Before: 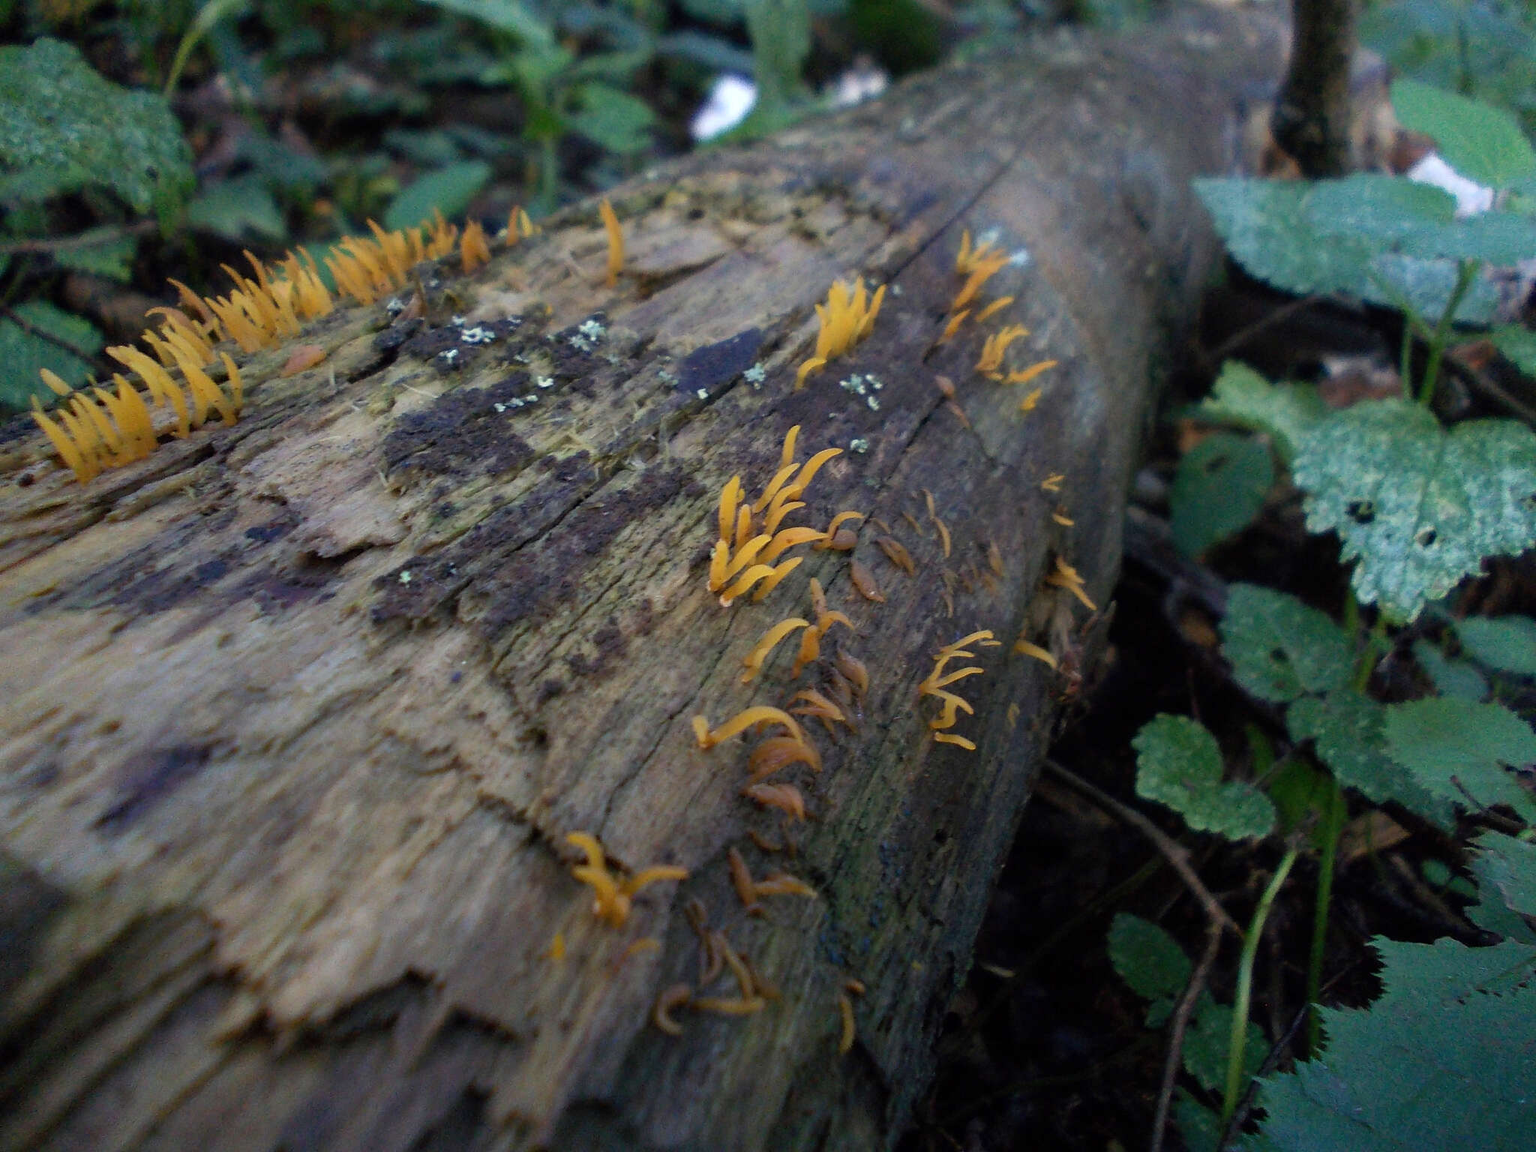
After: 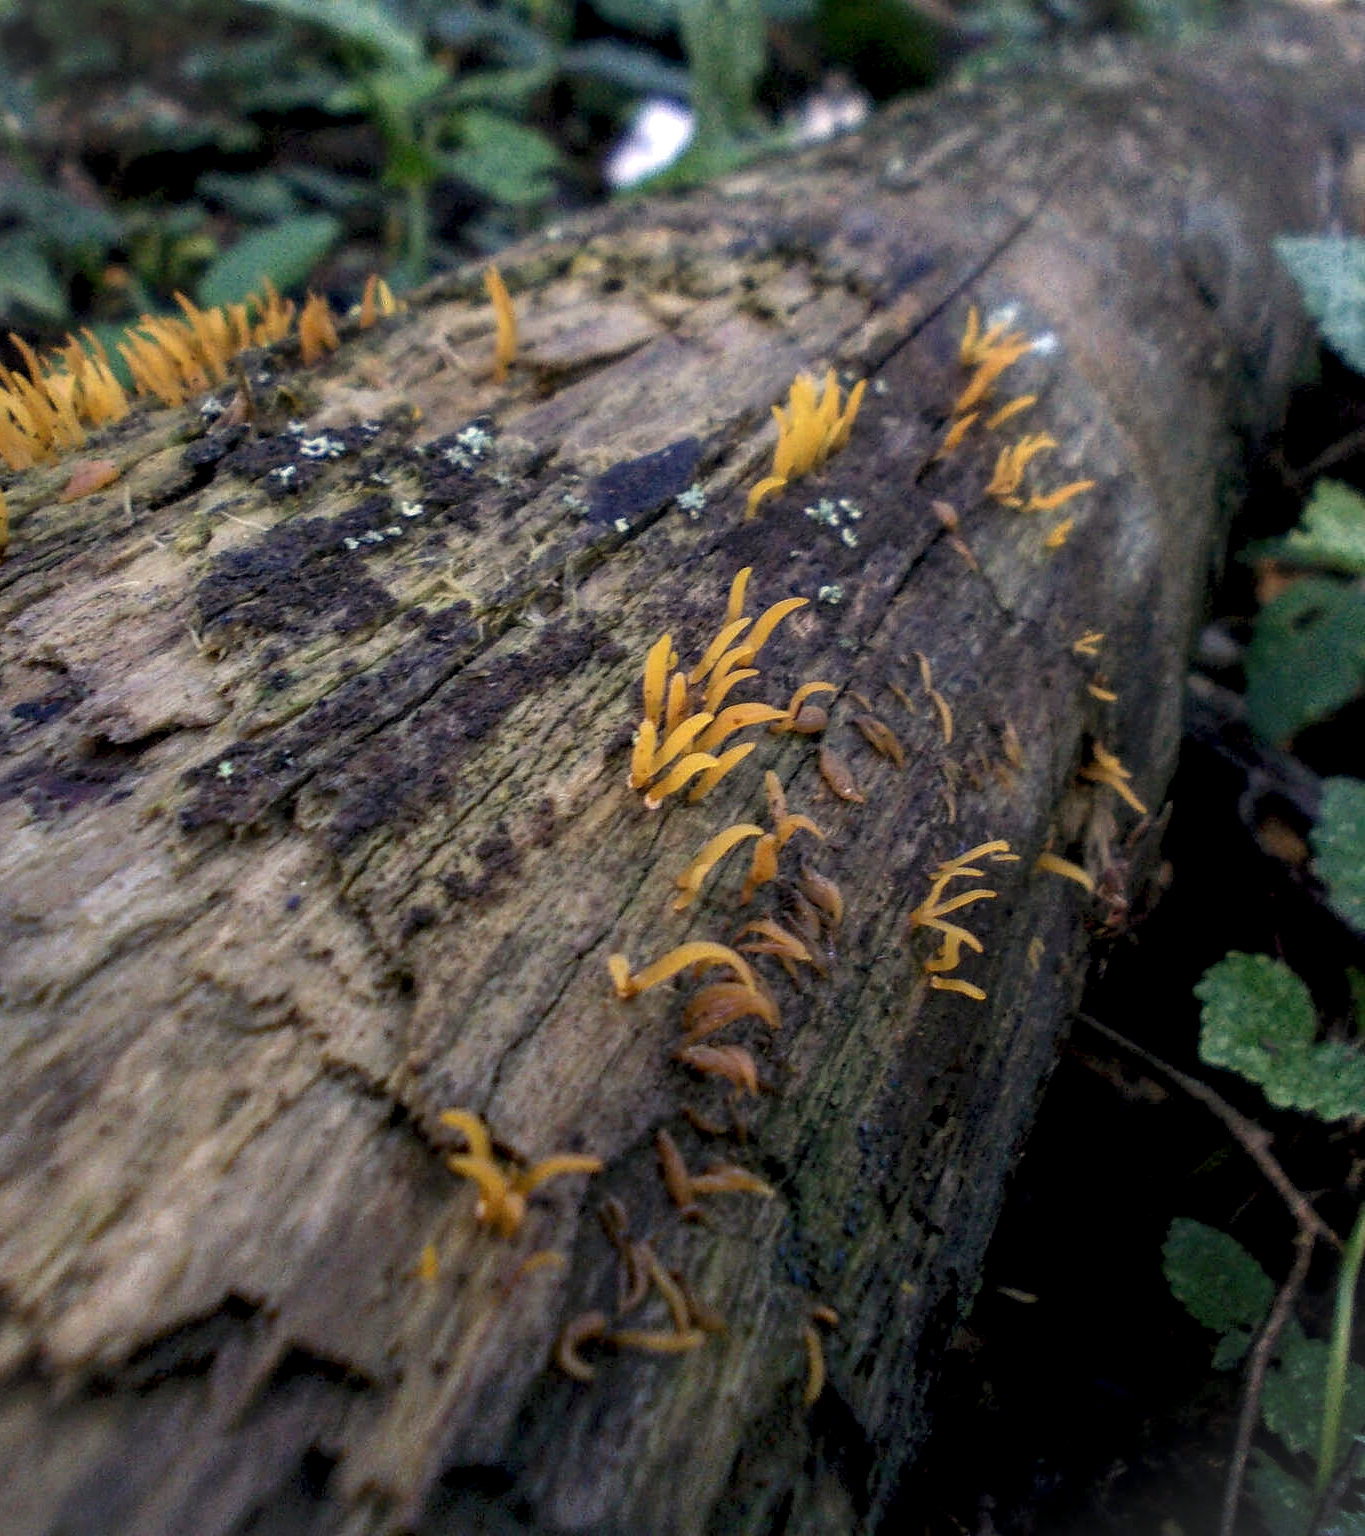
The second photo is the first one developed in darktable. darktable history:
local contrast: highlights 100%, shadows 100%, detail 200%, midtone range 0.2
color correction: highlights a* 7.34, highlights b* 4.37
vignetting: fall-off start 100%, brightness 0.05, saturation 0
crop: left 15.419%, right 17.914%
white balance: red 0.978, blue 0.999
